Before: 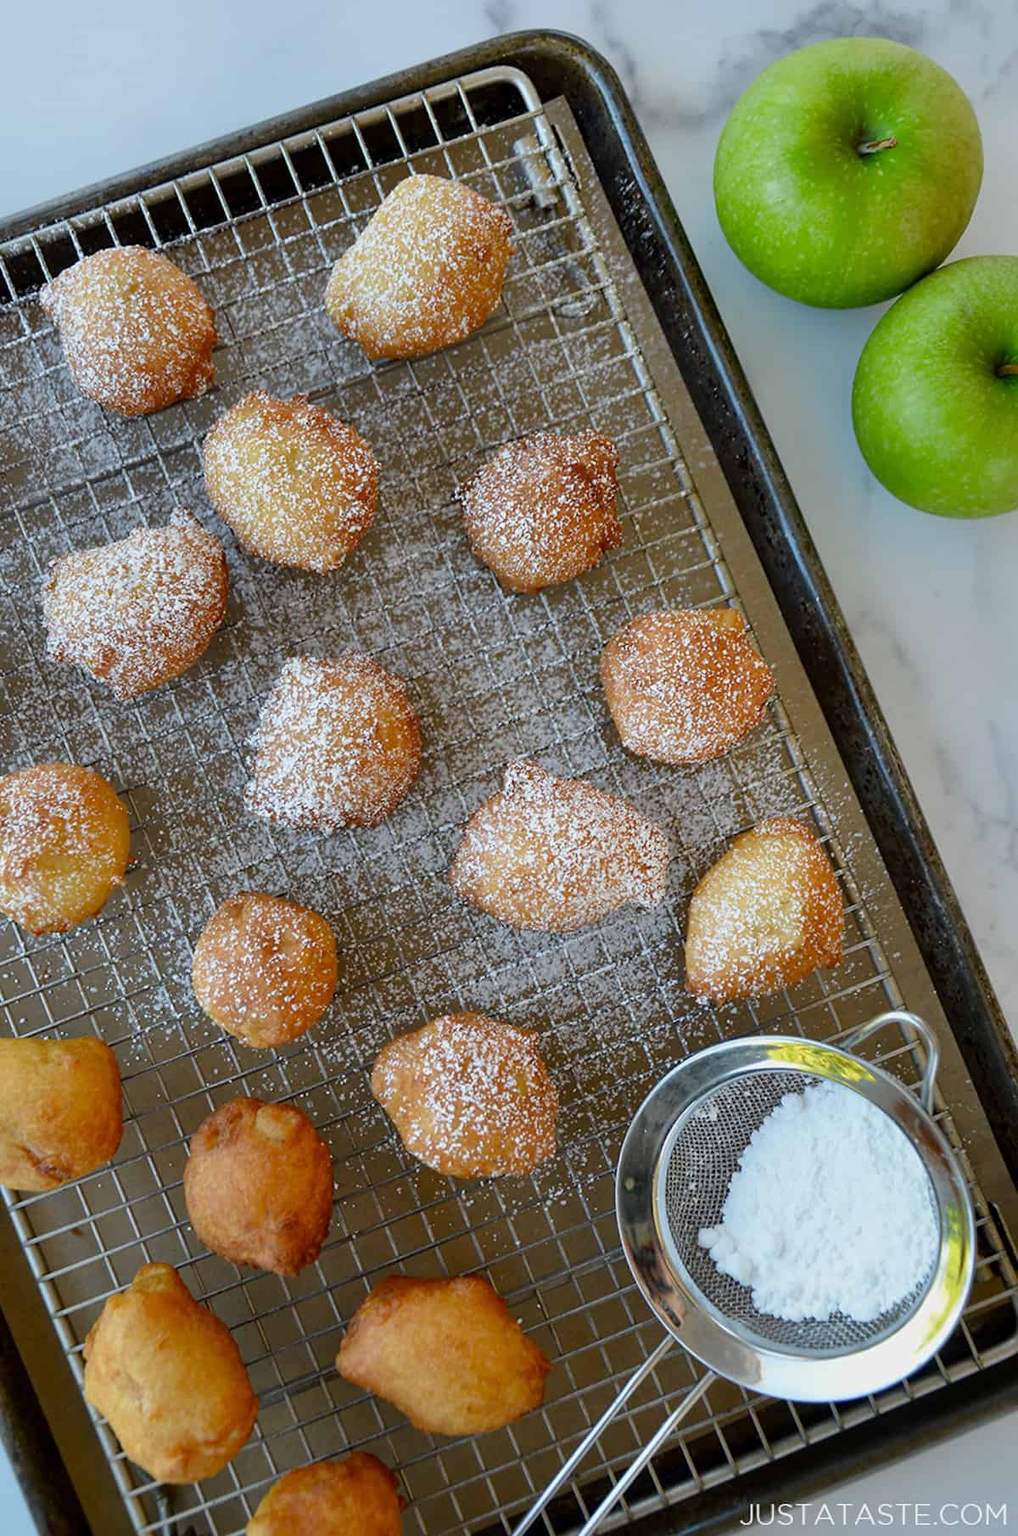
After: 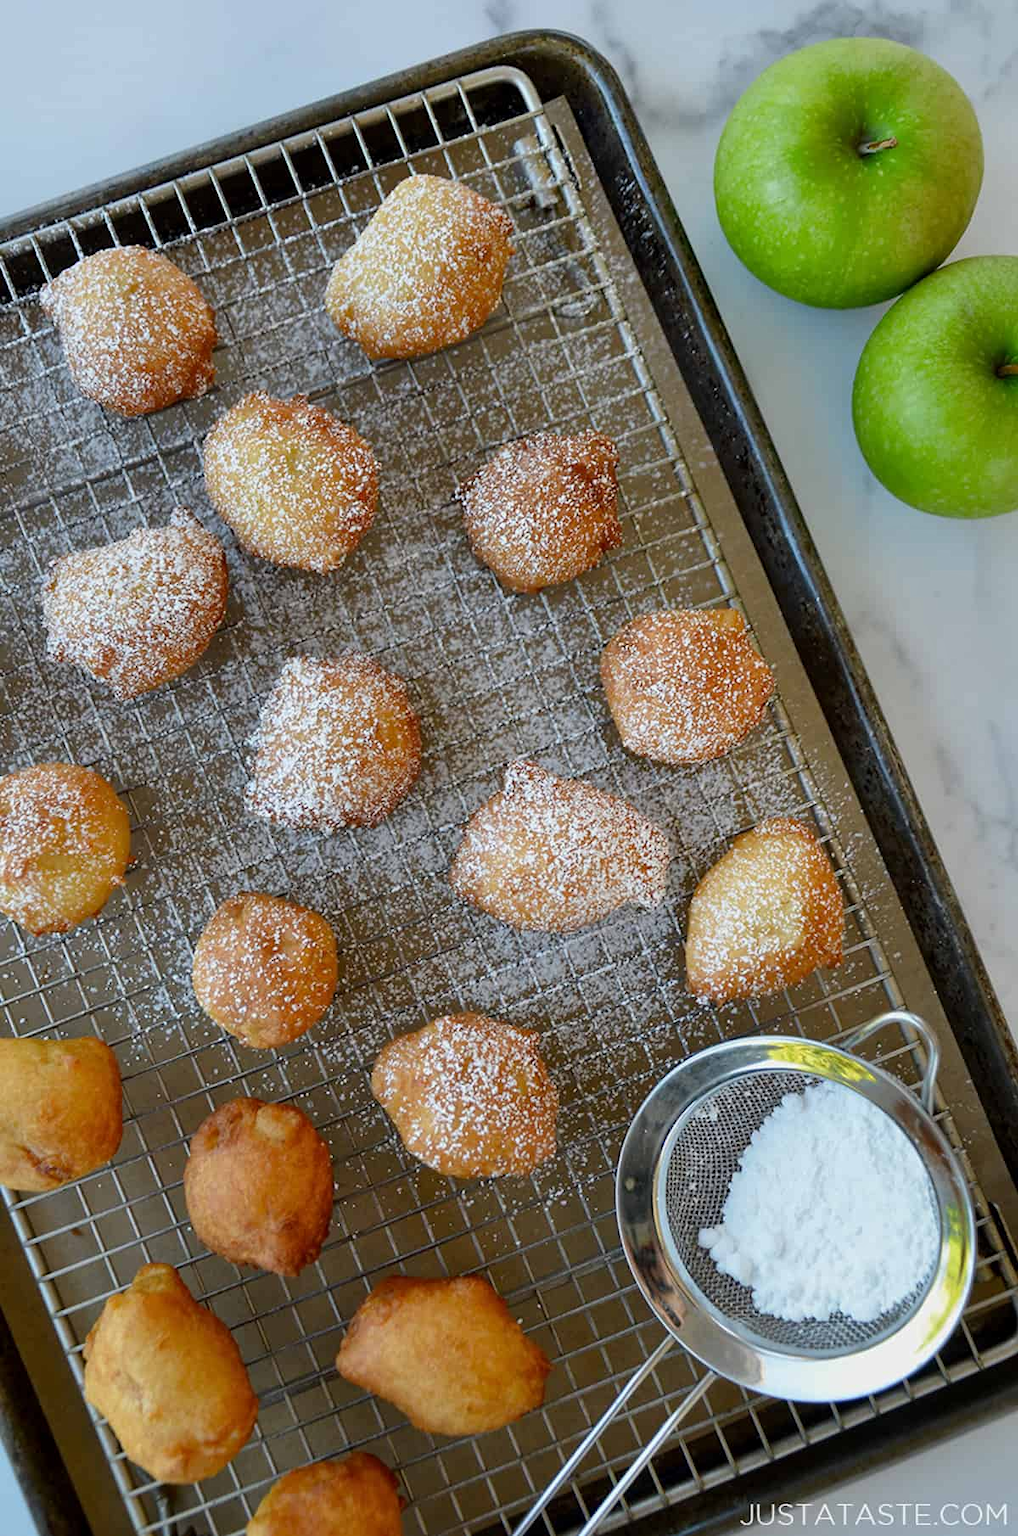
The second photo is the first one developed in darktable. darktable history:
local contrast: mode bilateral grid, contrast 9, coarseness 26, detail 115%, midtone range 0.2
